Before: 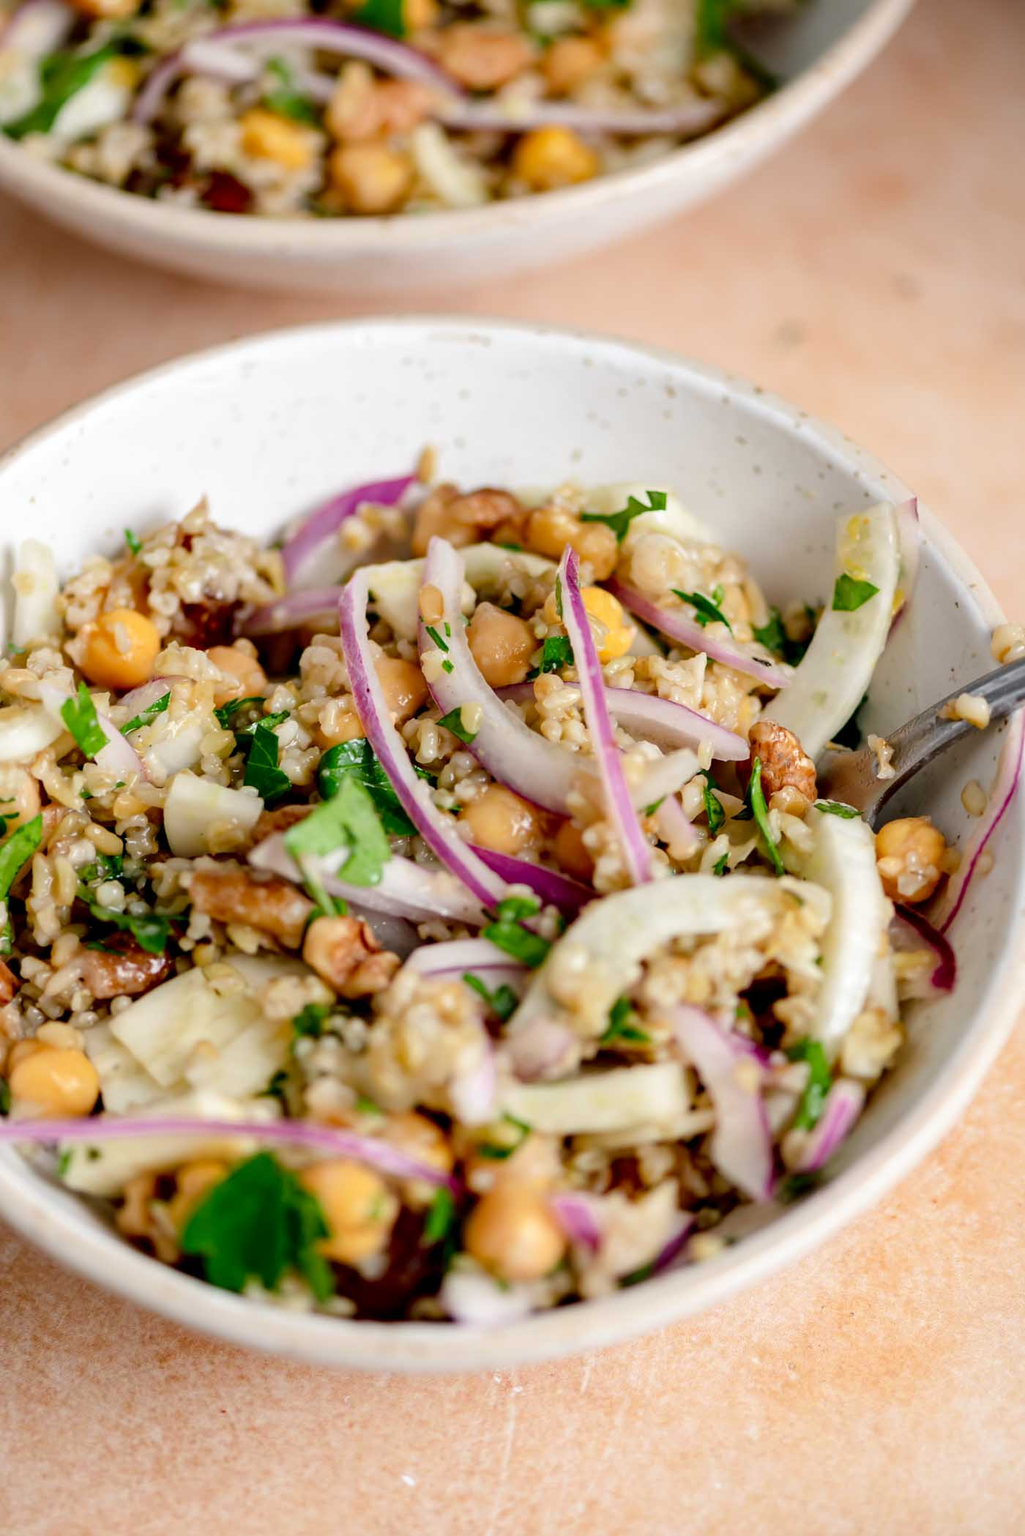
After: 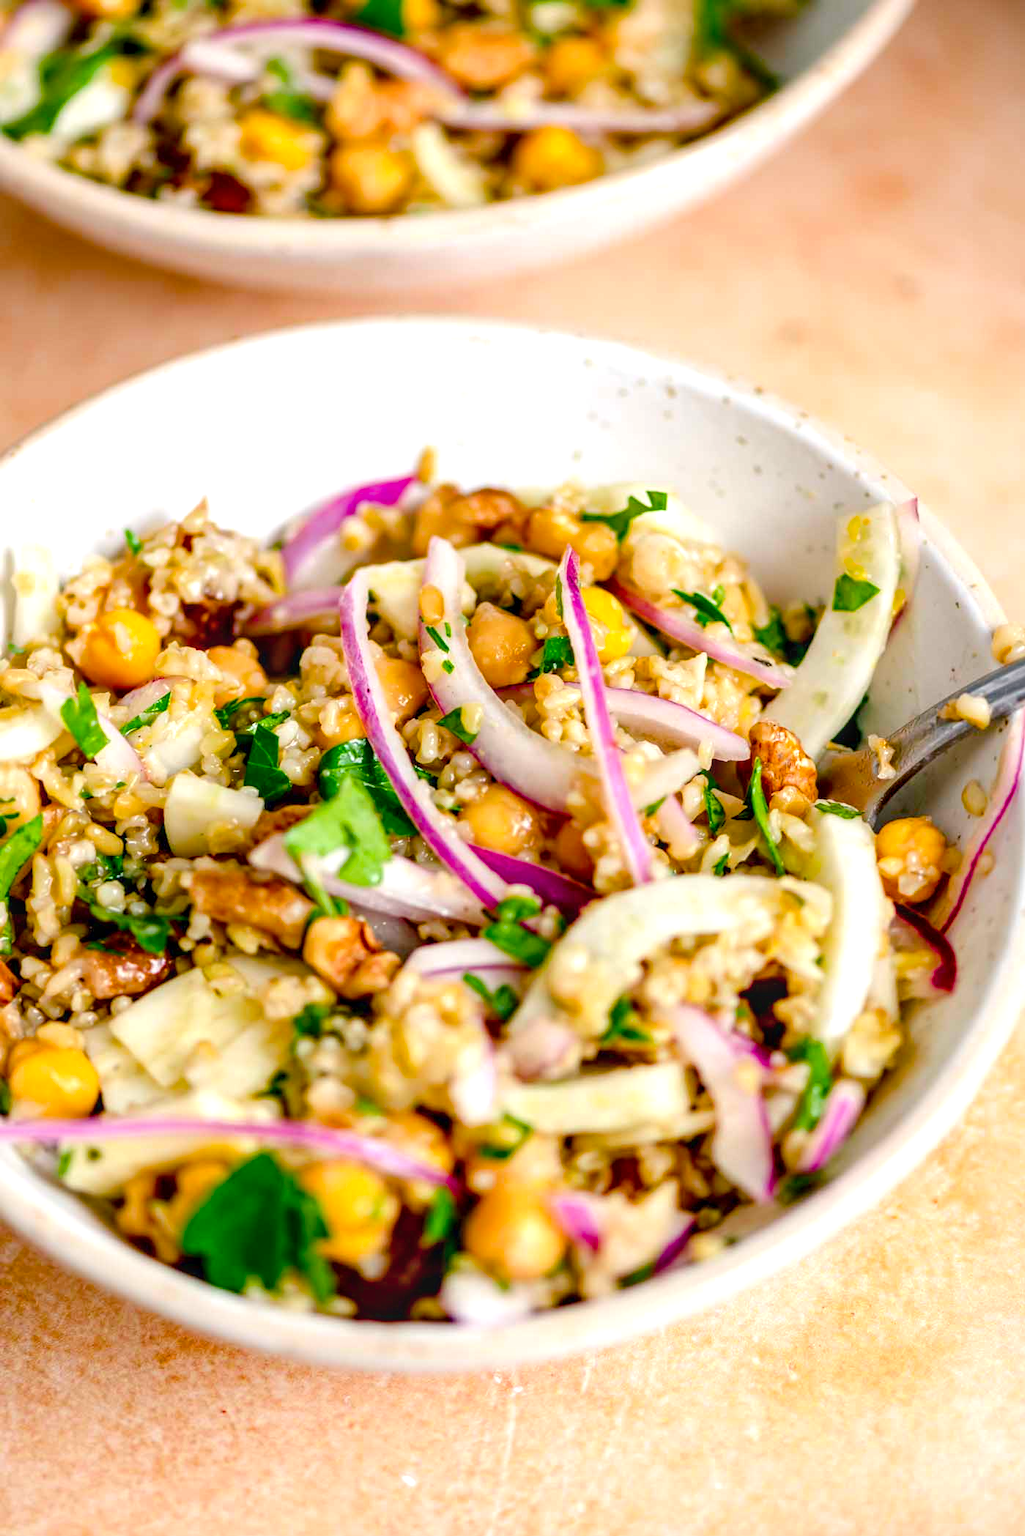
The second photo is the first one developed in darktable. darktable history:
color balance rgb: shadows lift › chroma 2.031%, shadows lift › hue 215.39°, perceptual saturation grading › global saturation 36.637%, perceptual saturation grading › shadows 35.886%, contrast -10.435%
local contrast: on, module defaults
exposure: black level correction 0, exposure 0.696 EV, compensate highlight preservation false
